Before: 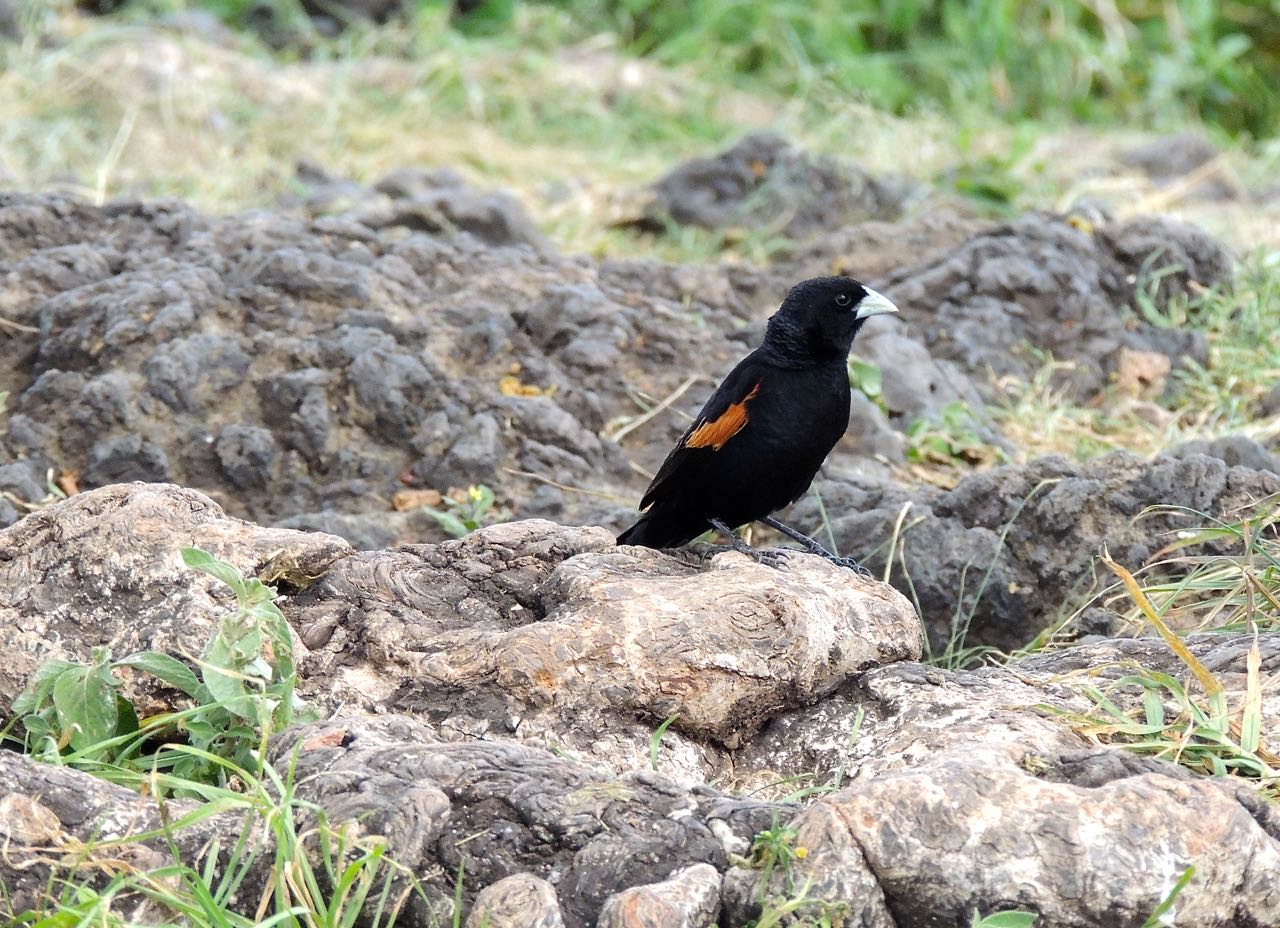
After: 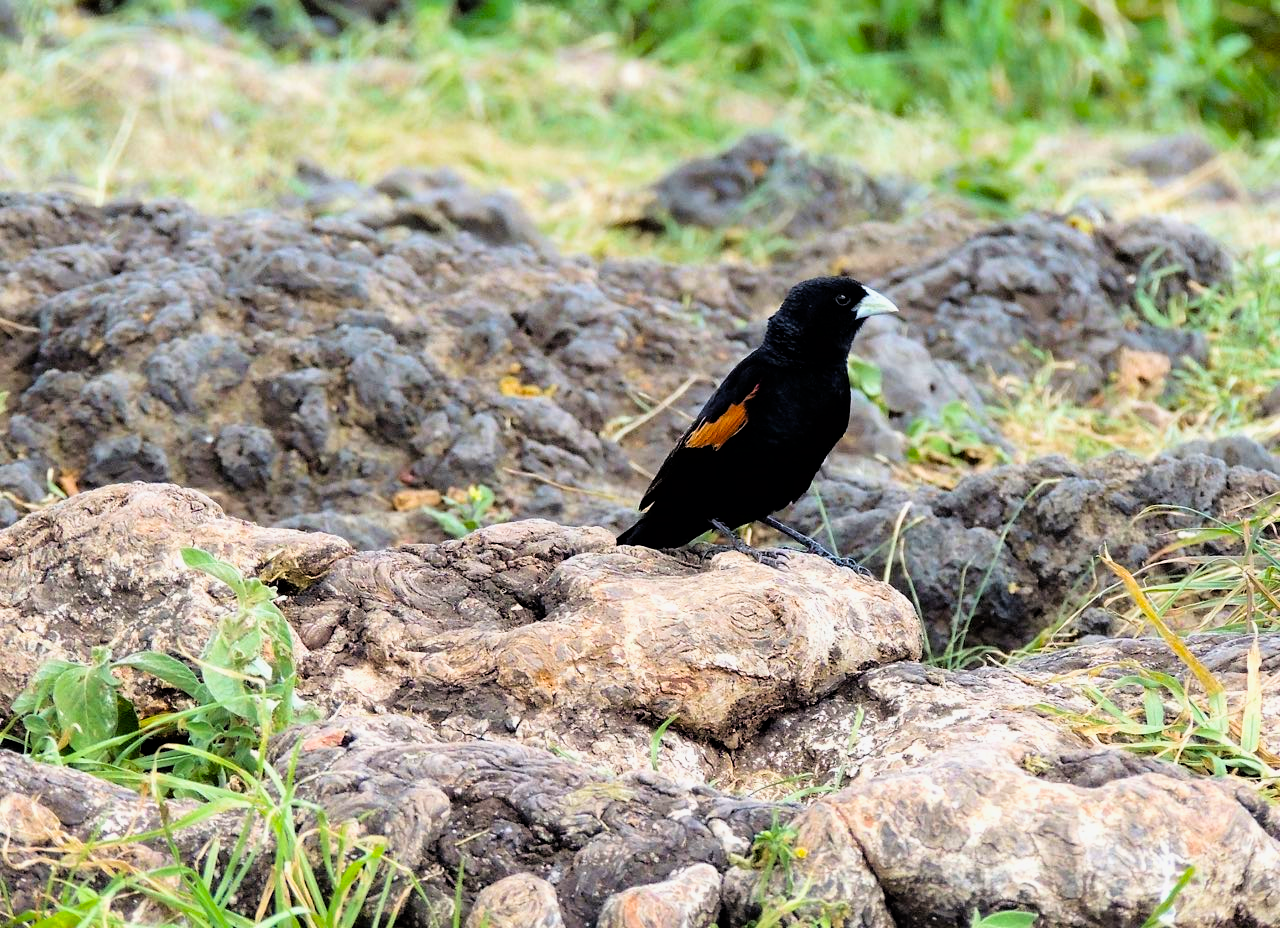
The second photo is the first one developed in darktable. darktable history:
filmic rgb: black relative exposure -4.93 EV, white relative exposure 2.84 EV, hardness 3.72
velvia: on, module defaults
color balance rgb: linear chroma grading › global chroma 33.4%
